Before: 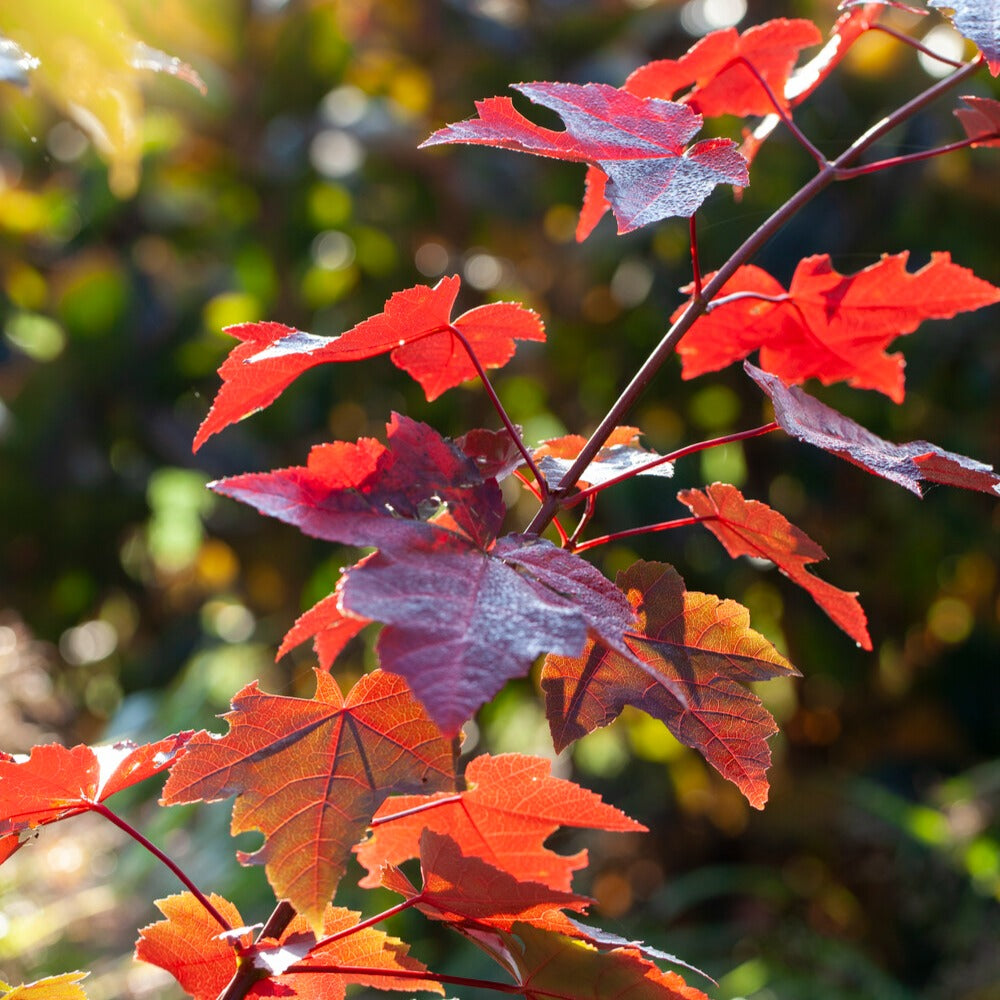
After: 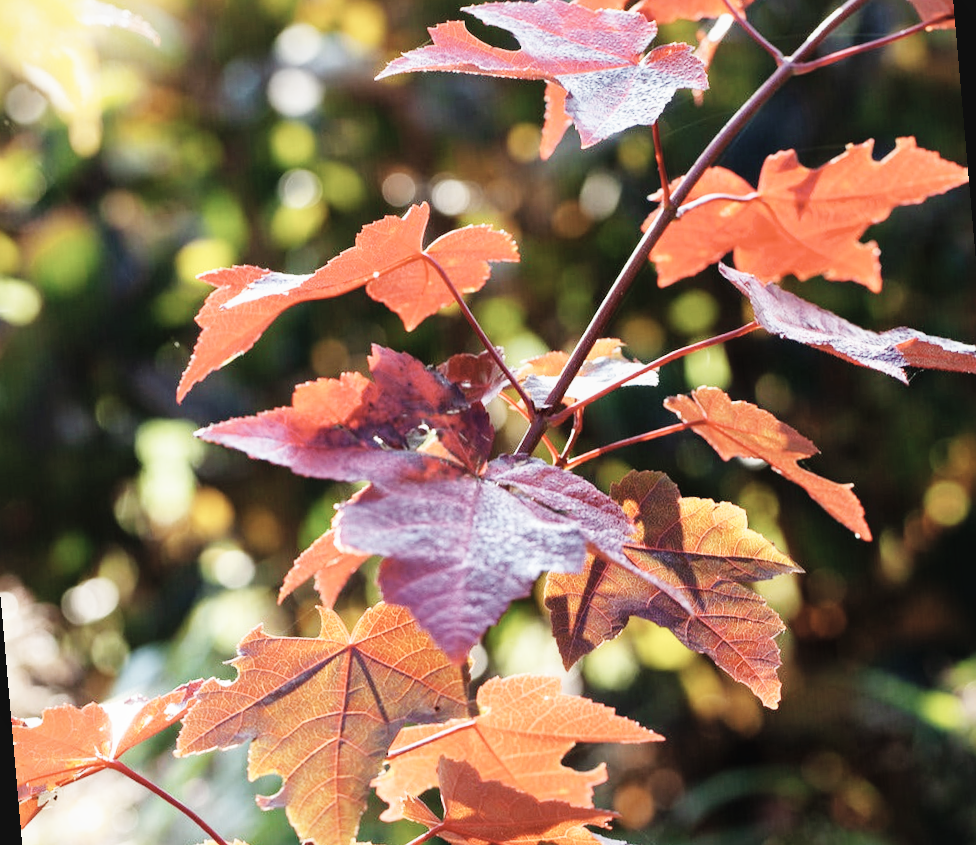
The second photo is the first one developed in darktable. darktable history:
contrast brightness saturation: contrast -0.05, saturation -0.41
base curve: curves: ch0 [(0, 0.003) (0.001, 0.002) (0.006, 0.004) (0.02, 0.022) (0.048, 0.086) (0.094, 0.234) (0.162, 0.431) (0.258, 0.629) (0.385, 0.8) (0.548, 0.918) (0.751, 0.988) (1, 1)], preserve colors none
rotate and perspective: rotation -5°, crop left 0.05, crop right 0.952, crop top 0.11, crop bottom 0.89
local contrast: mode bilateral grid, contrast 20, coarseness 50, detail 120%, midtone range 0.2
